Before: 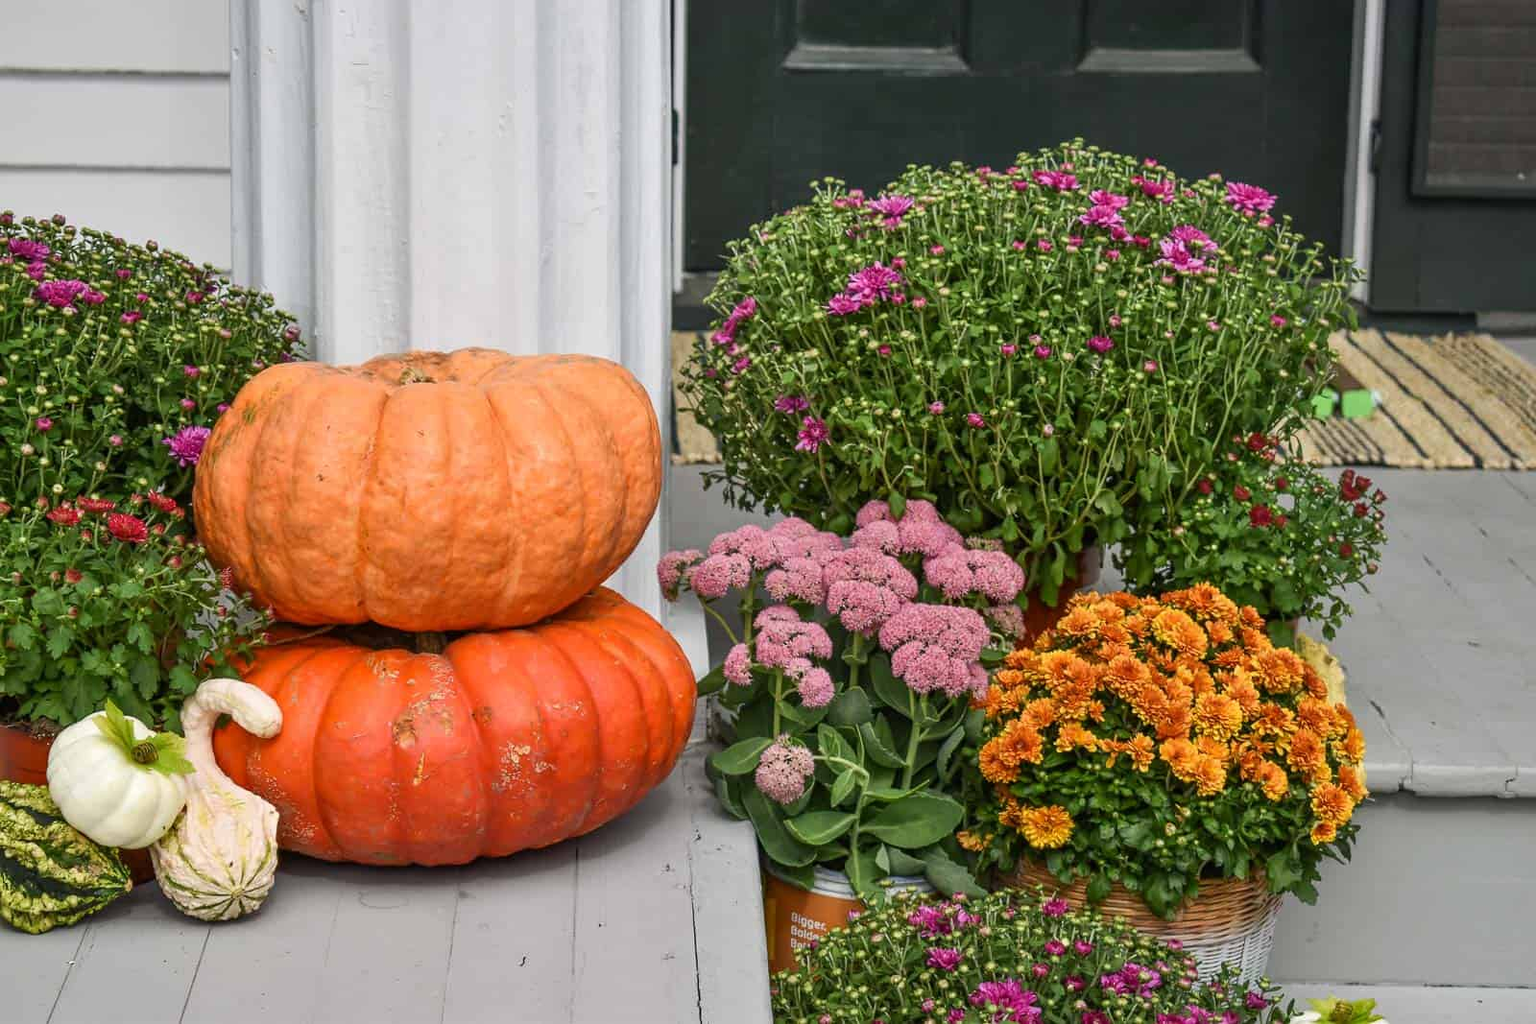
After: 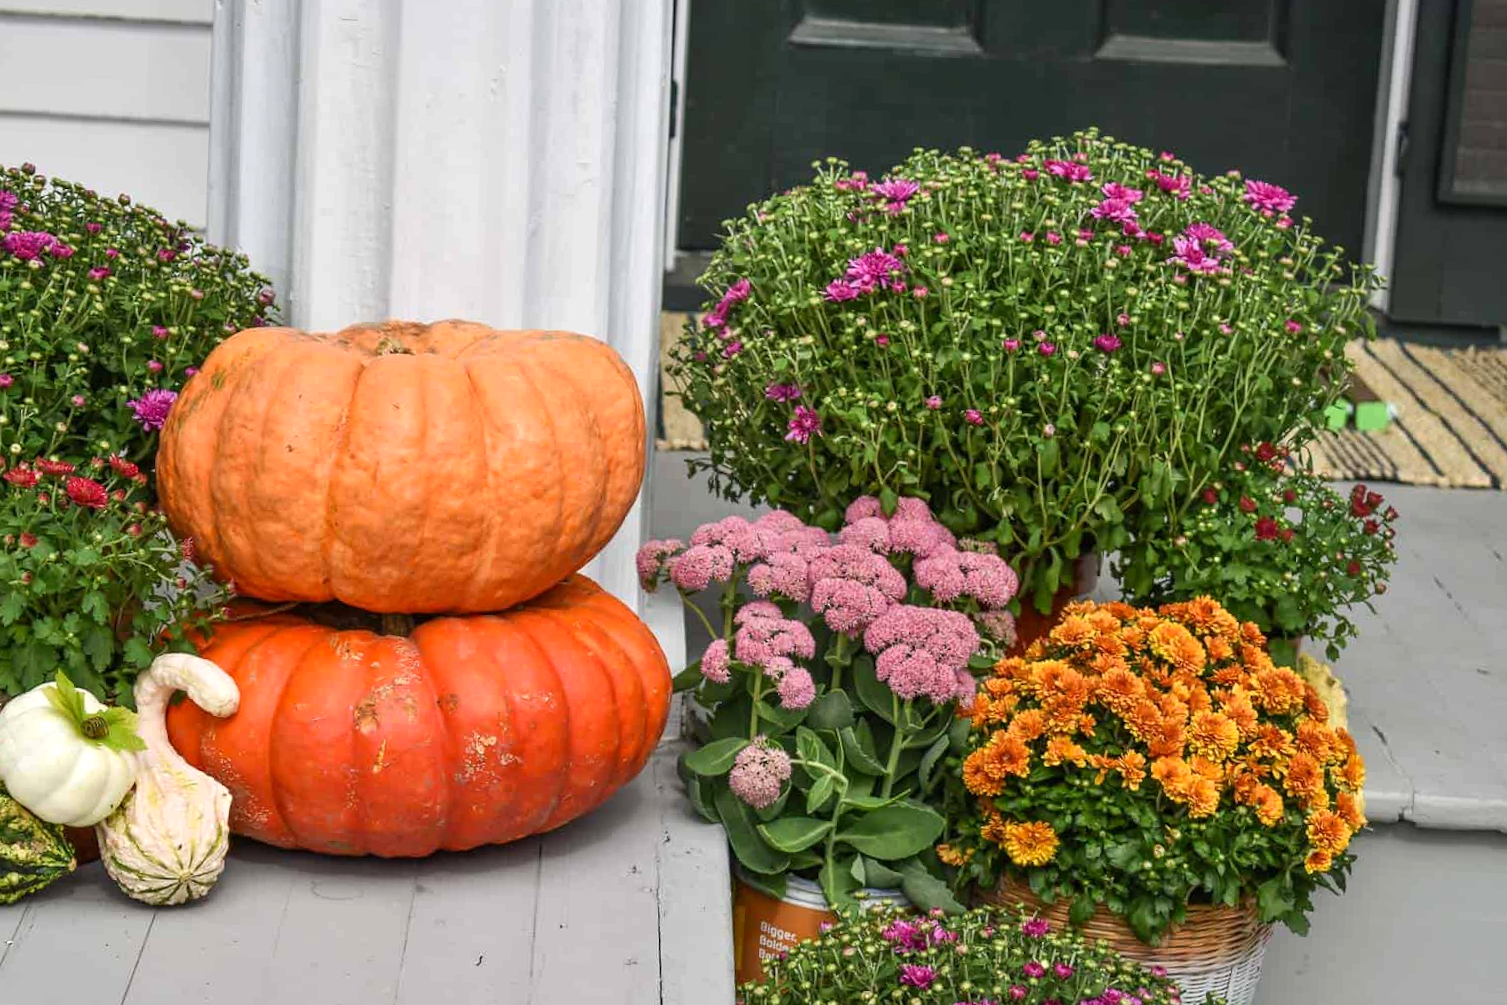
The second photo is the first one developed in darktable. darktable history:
levels: levels [0, 0.476, 0.951]
crop and rotate: angle -2.38°
